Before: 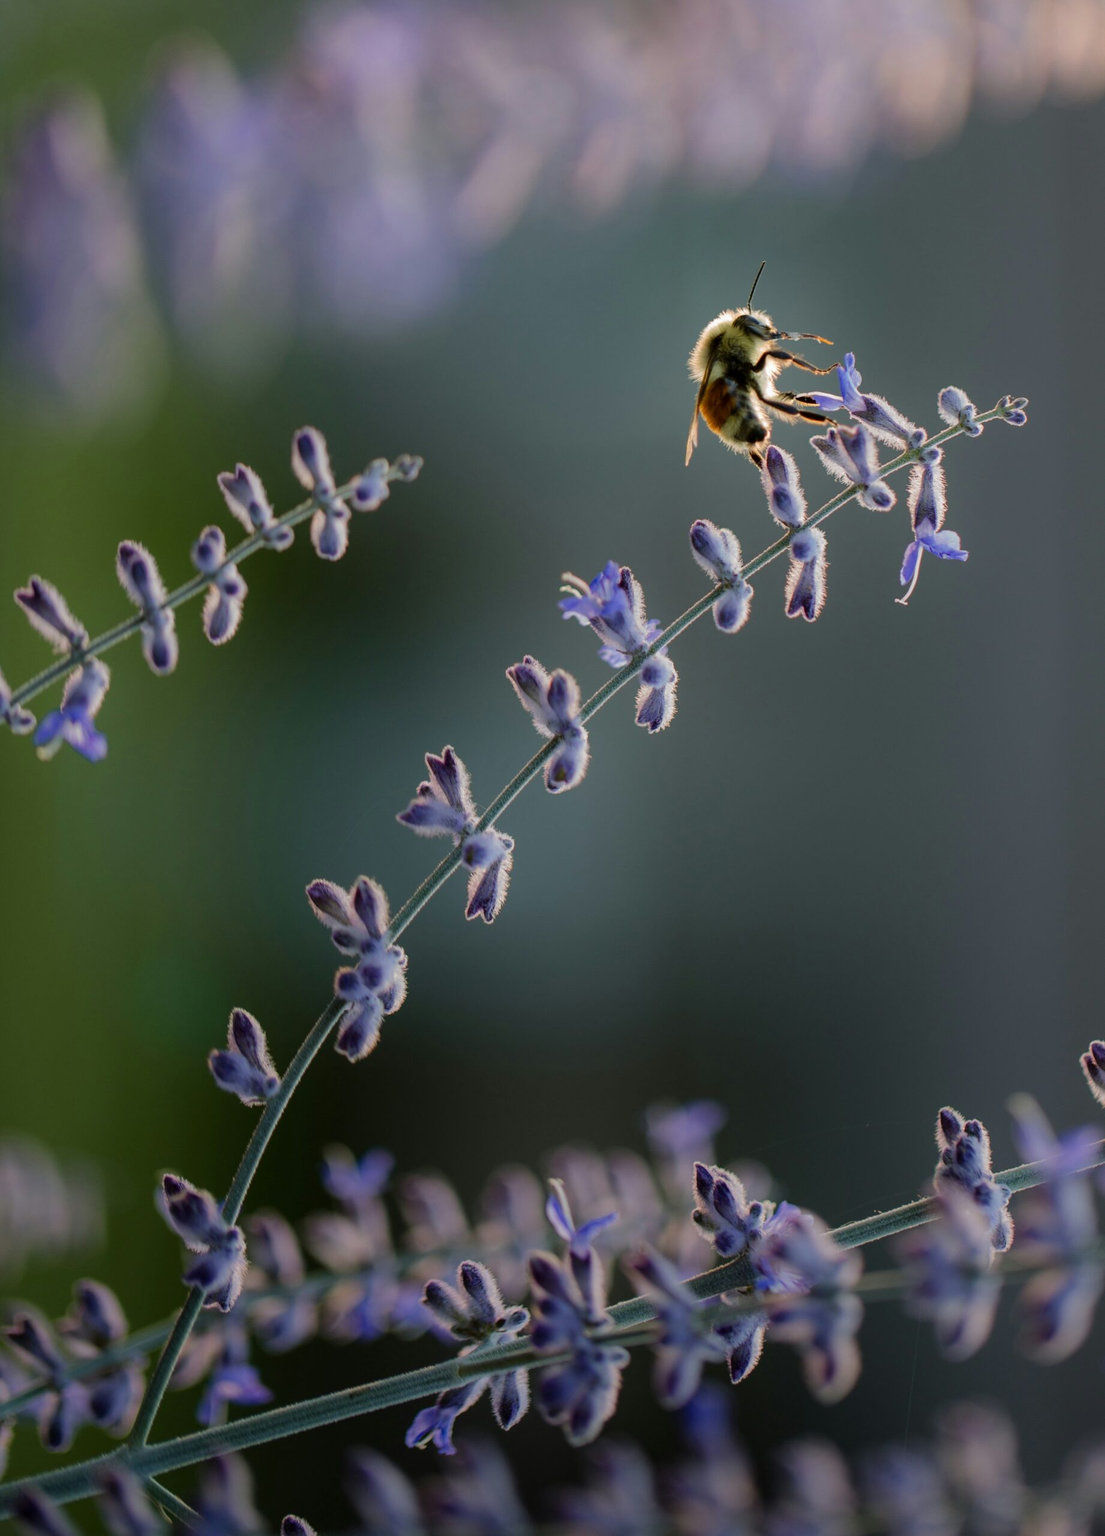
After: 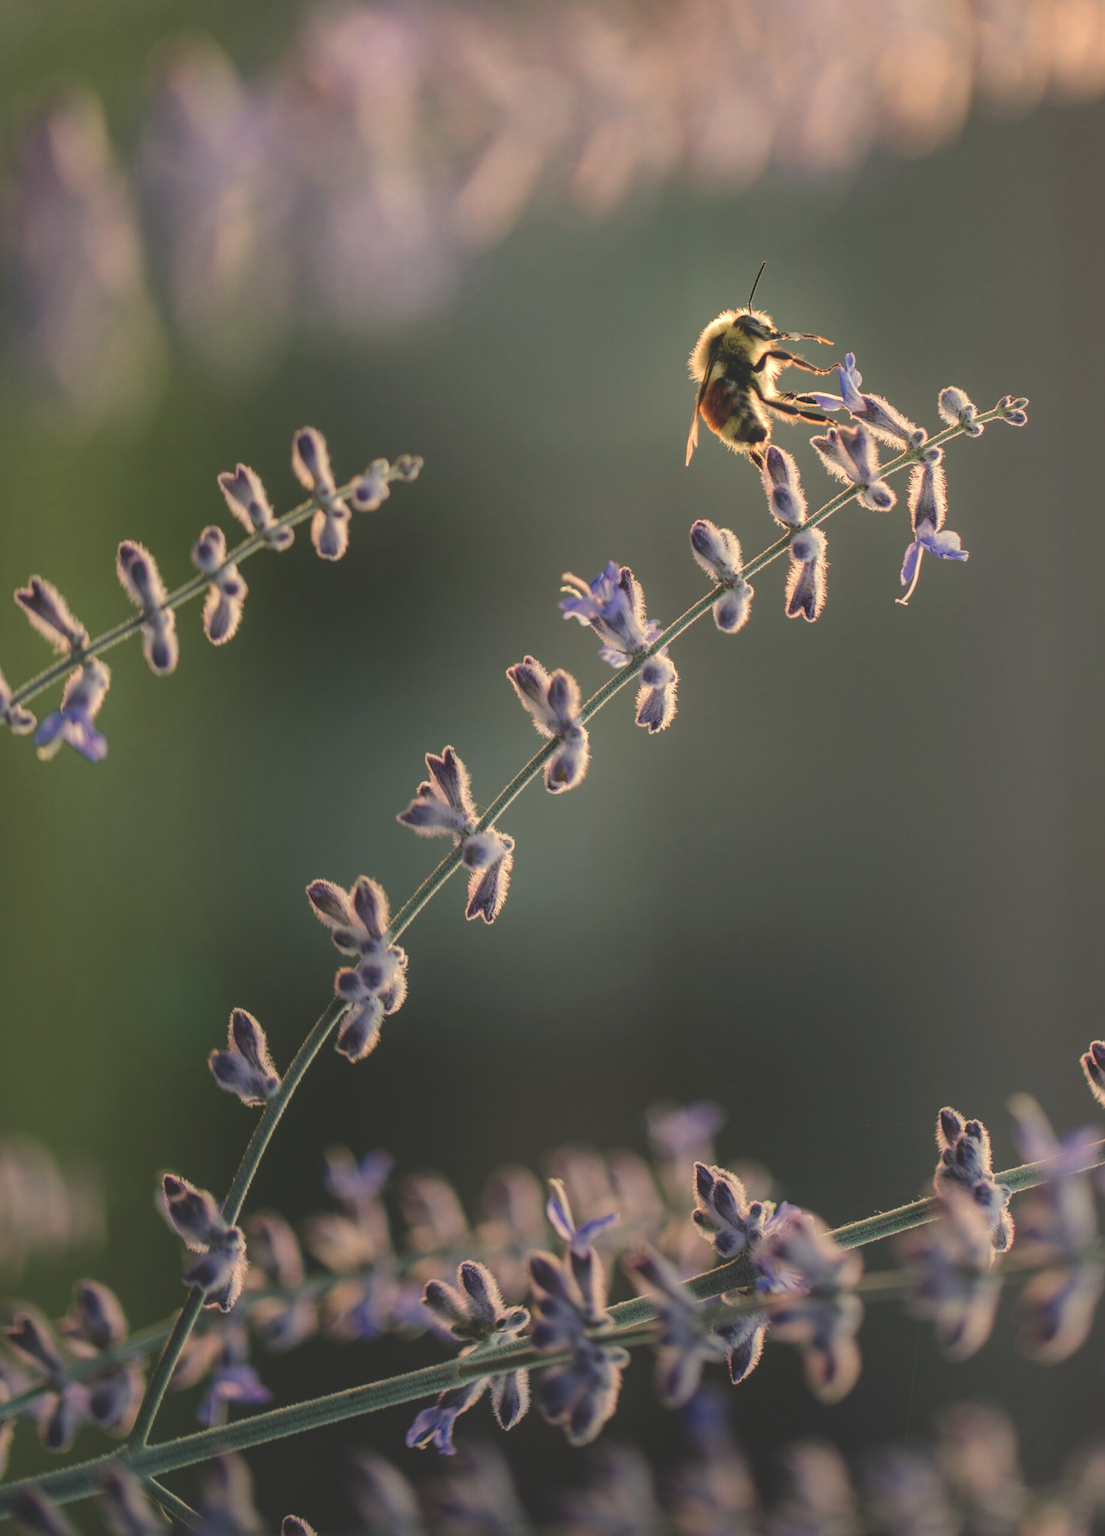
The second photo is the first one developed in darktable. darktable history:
local contrast: on, module defaults
white balance: red 1.138, green 0.996, blue 0.812
exposure: black level correction -0.03, compensate highlight preservation false
